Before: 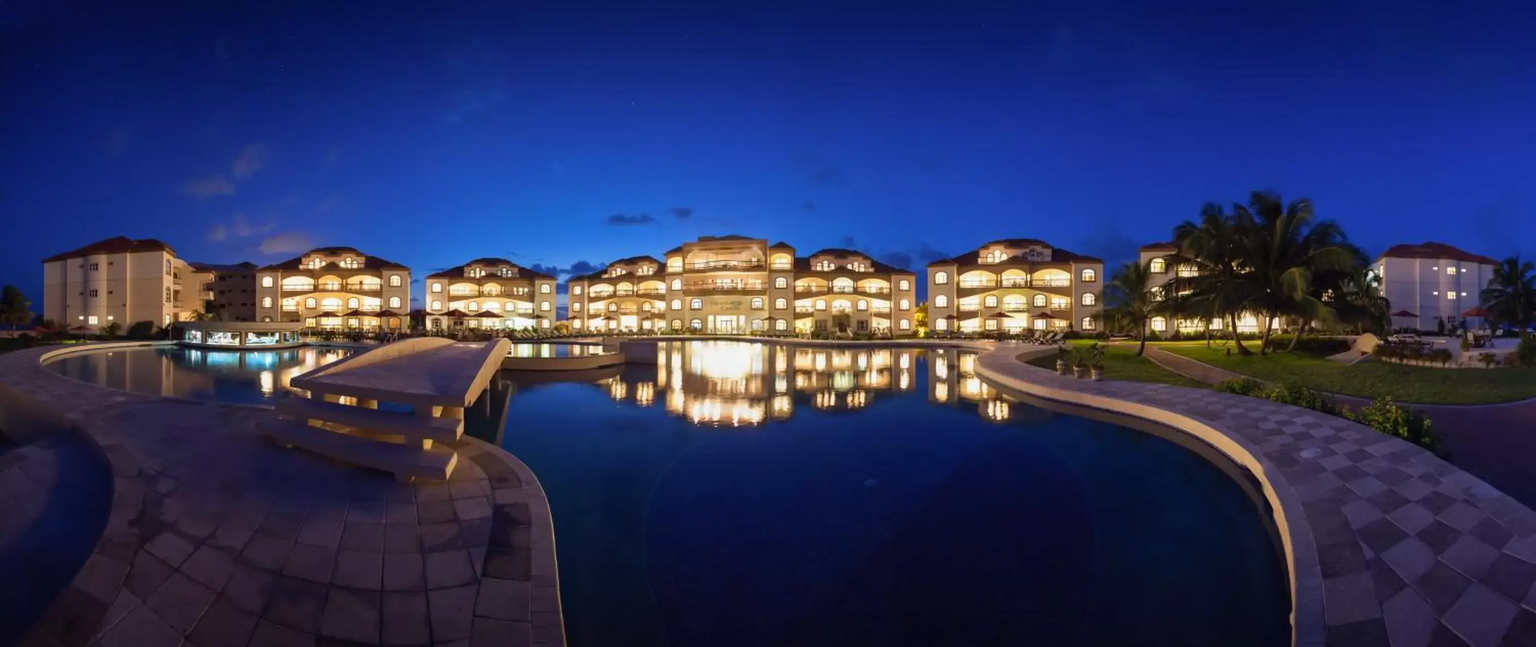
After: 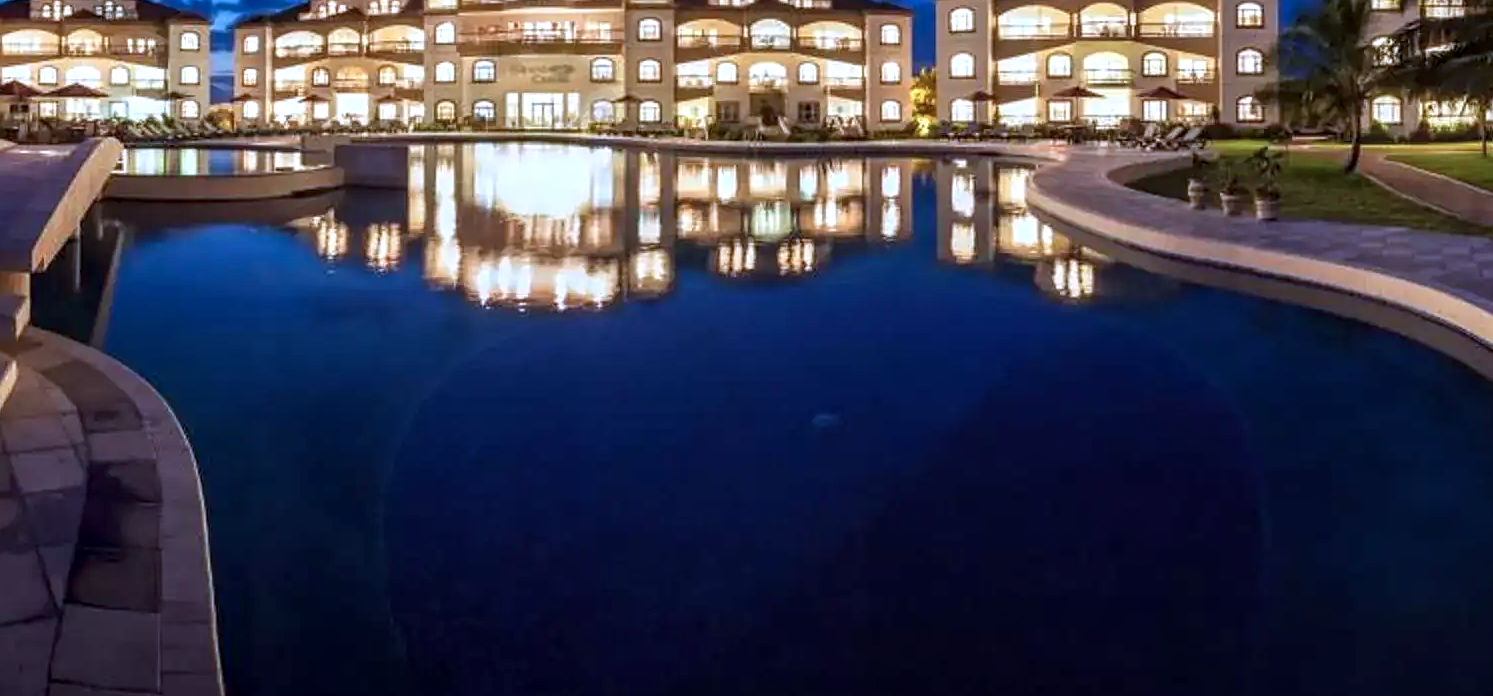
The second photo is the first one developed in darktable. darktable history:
crop: left 29.209%, top 41.394%, right 21.007%, bottom 3.471%
color correction: highlights a* -2.14, highlights b* -18.3
sharpen: amount 0.206
local contrast: highlights 62%, detail 143%, midtone range 0.434
